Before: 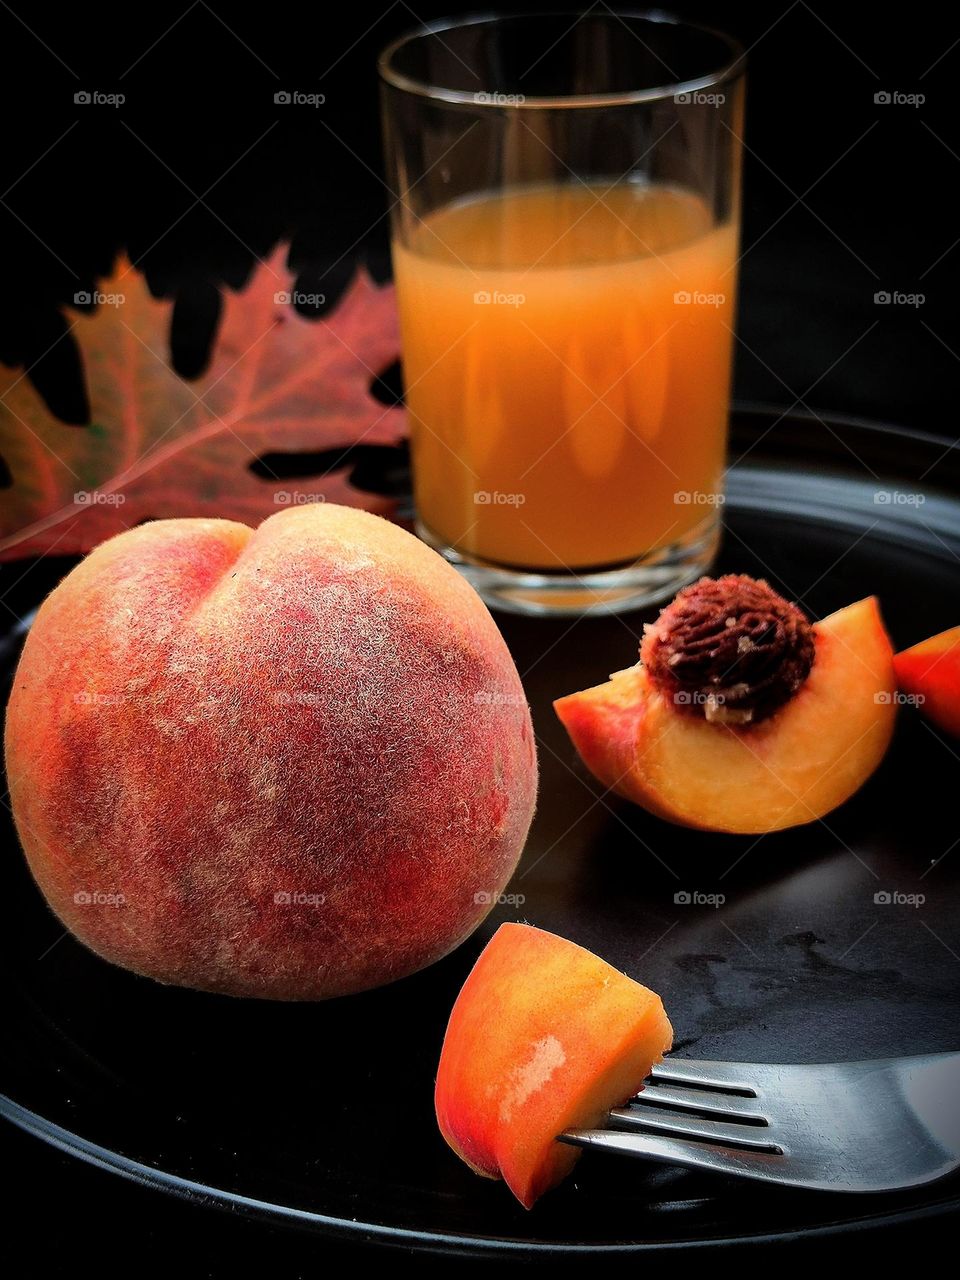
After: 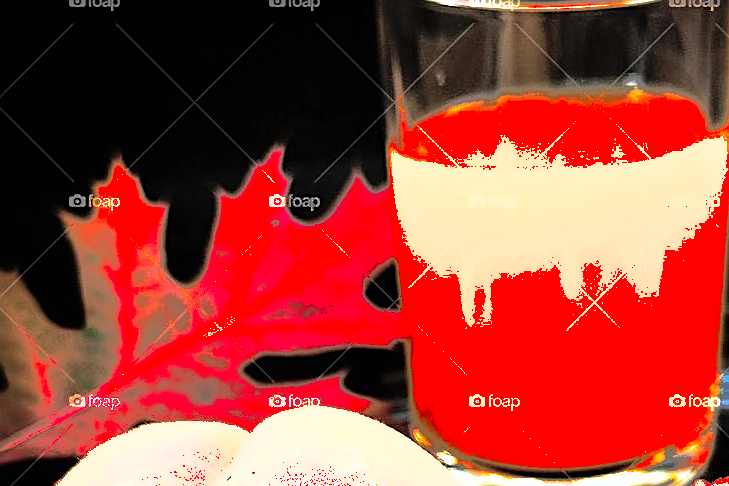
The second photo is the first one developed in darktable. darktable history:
crop: left 0.575%, top 7.628%, right 23.423%, bottom 54.059%
tone equalizer: -8 EV -1.07 EV, -7 EV -1.02 EV, -6 EV -0.898 EV, -5 EV -0.551 EV, -3 EV 0.594 EV, -2 EV 0.839 EV, -1 EV 0.989 EV, +0 EV 1.06 EV, mask exposure compensation -0.499 EV
shadows and highlights: shadows 38.2, highlights -74.76
sharpen: amount 0.534
exposure: black level correction 0, exposure 1 EV, compensate highlight preservation false
tone curve: curves: ch0 [(0, 0) (0.003, 0.005) (0.011, 0.018) (0.025, 0.041) (0.044, 0.072) (0.069, 0.113) (0.1, 0.163) (0.136, 0.221) (0.177, 0.289) (0.224, 0.366) (0.277, 0.452) (0.335, 0.546) (0.399, 0.65) (0.468, 0.763) (0.543, 0.885) (0.623, 0.93) (0.709, 0.946) (0.801, 0.963) (0.898, 0.981) (1, 1)], color space Lab, independent channels
base curve: curves: ch0 [(0, 0) (0.564, 0.291) (0.802, 0.731) (1, 1)], preserve colors none
